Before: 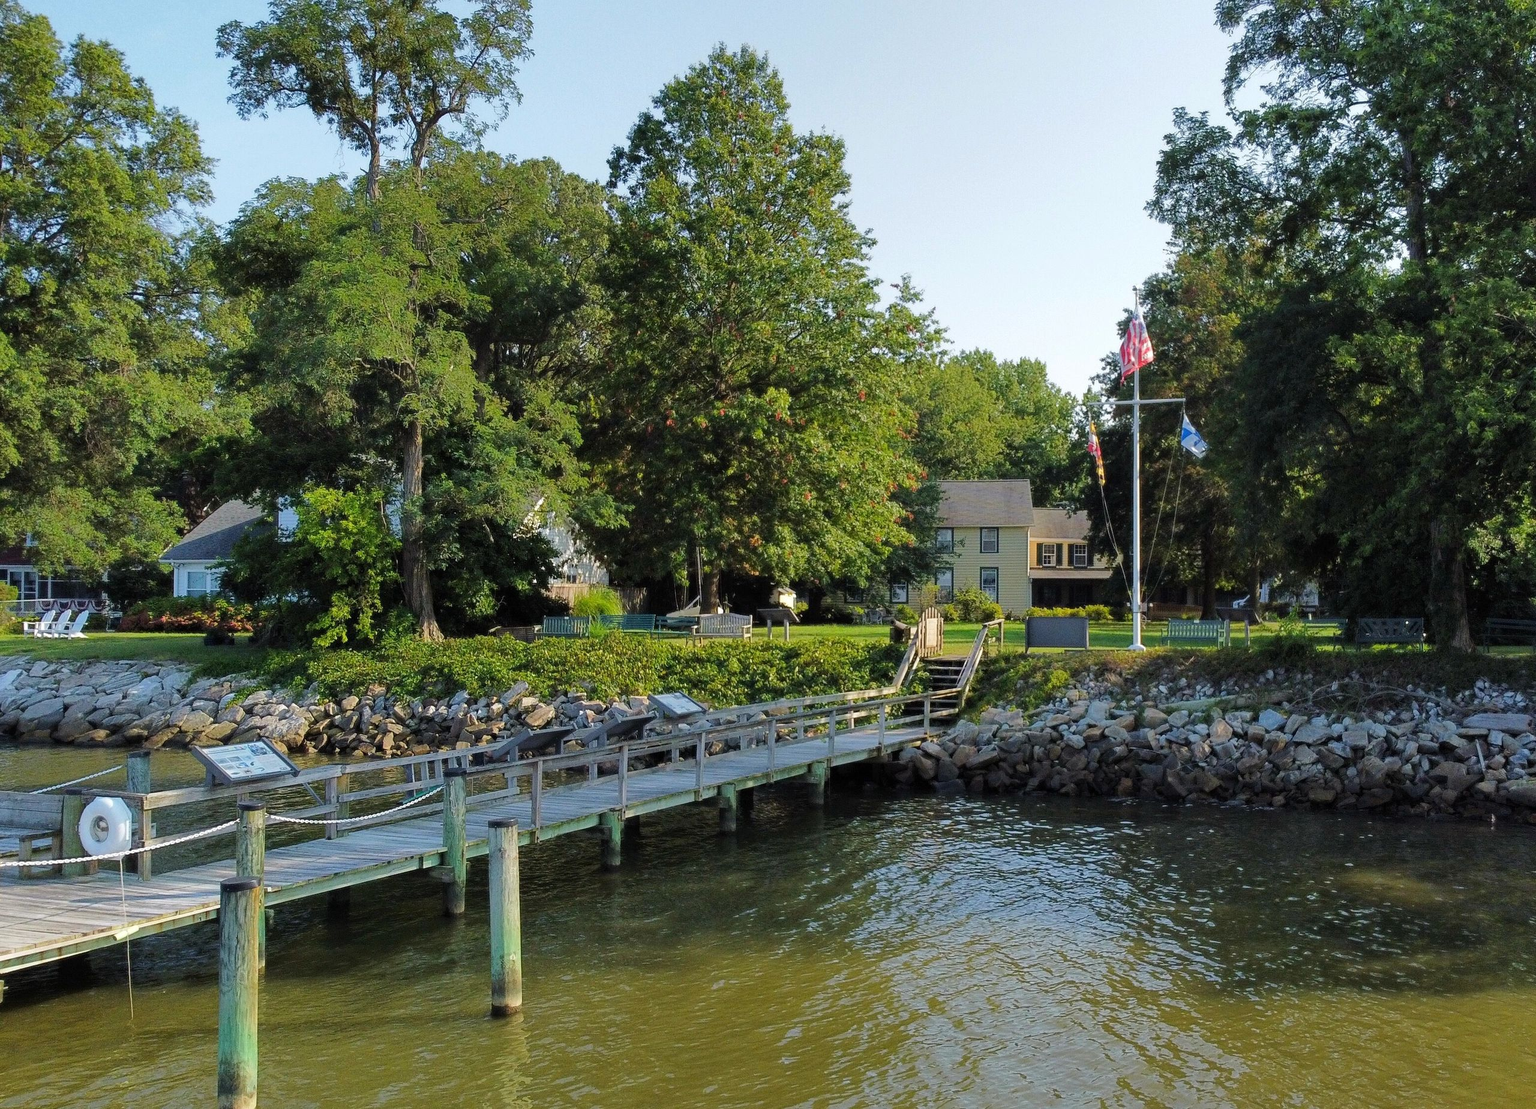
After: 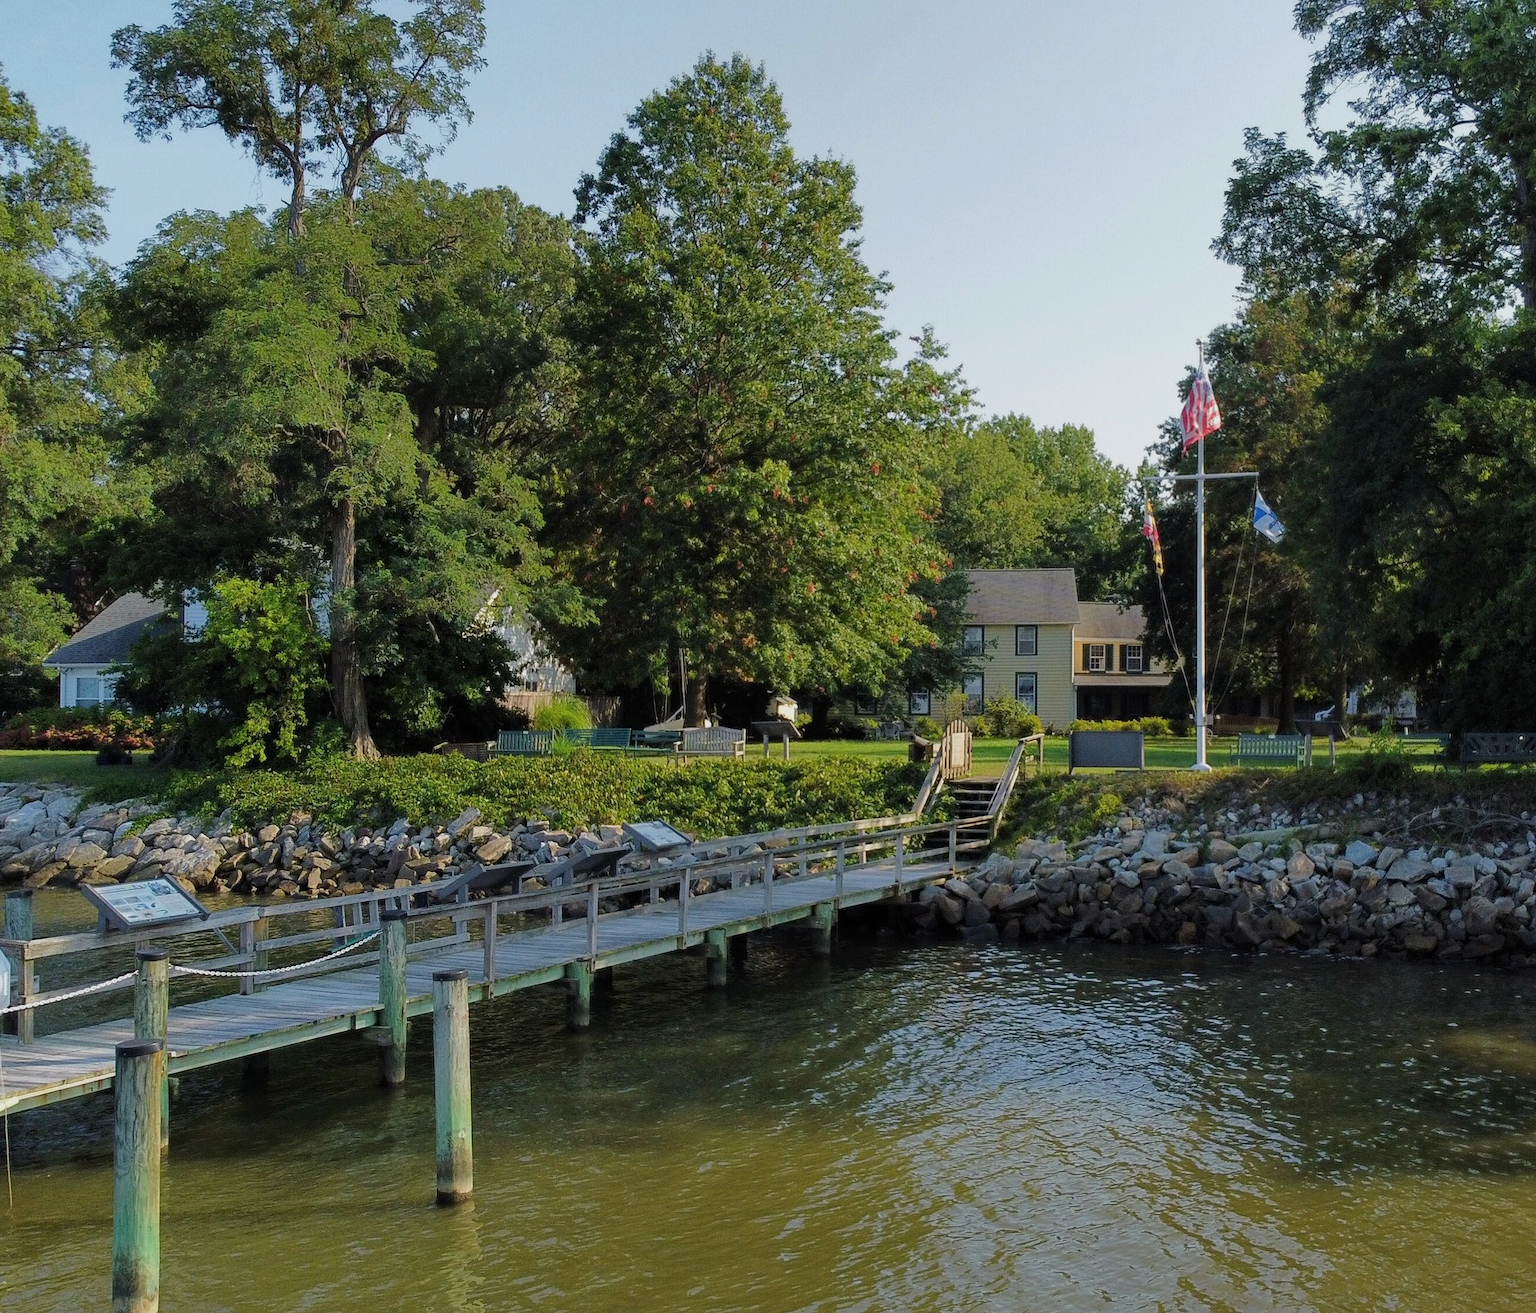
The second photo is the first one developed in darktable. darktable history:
crop: left 8.046%, right 7.529%
exposure: exposure -0.351 EV, compensate highlight preservation false
contrast brightness saturation: saturation -0.042
